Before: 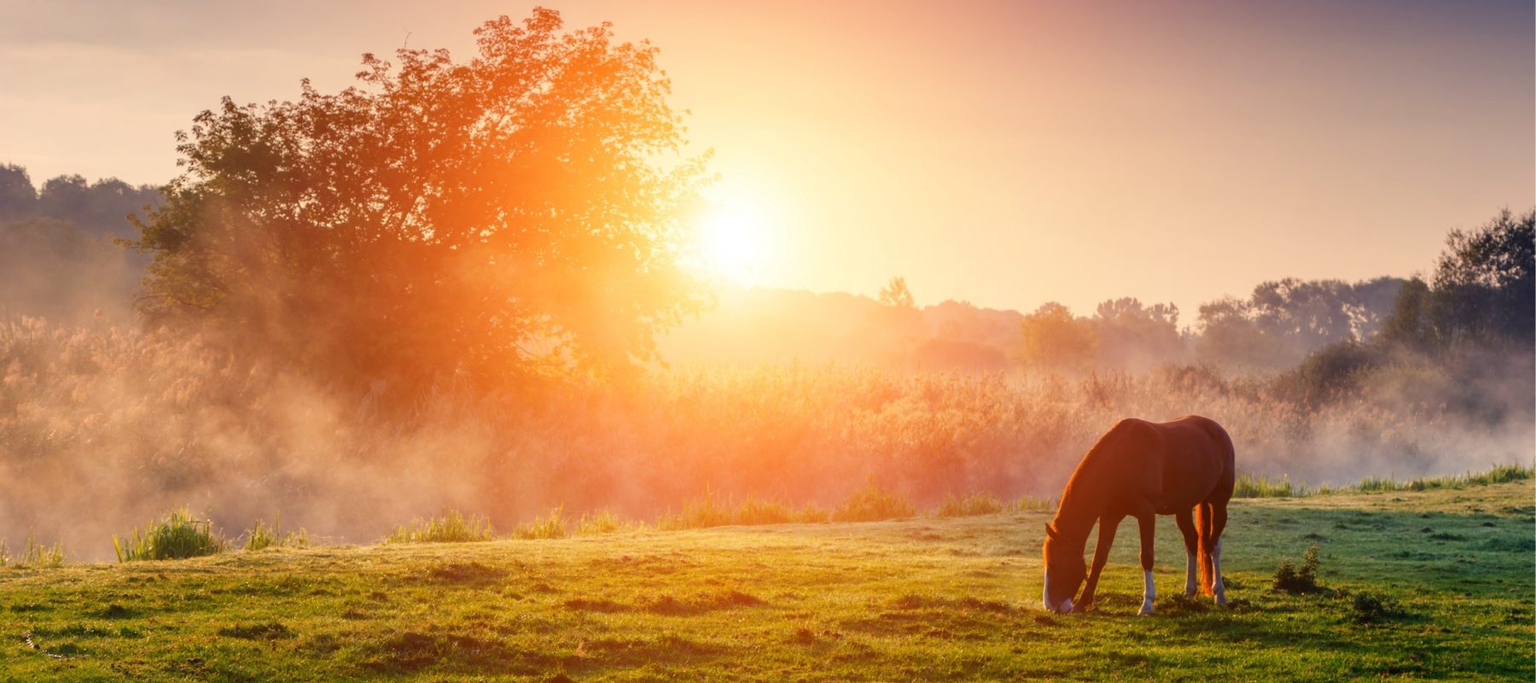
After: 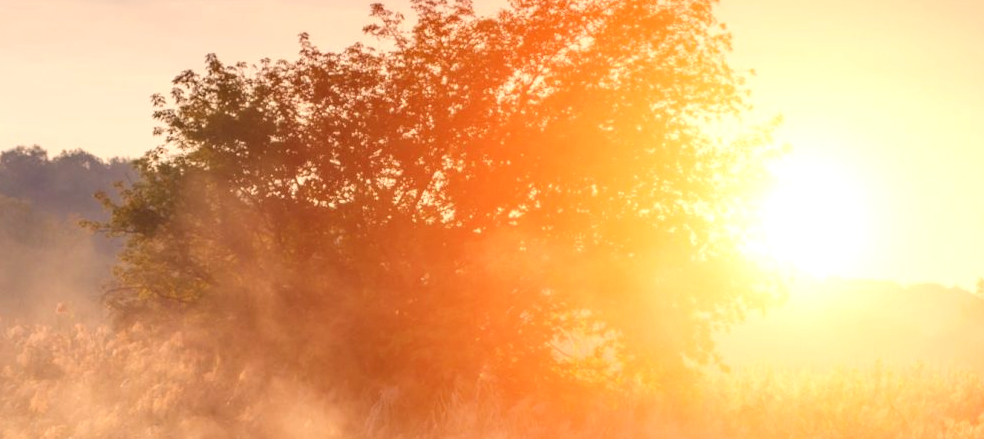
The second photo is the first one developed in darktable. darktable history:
crop and rotate: left 3.047%, top 7.509%, right 42.236%, bottom 37.598%
contrast brightness saturation: contrast 0.08, saturation 0.02
exposure: exposure 0.3 EV, compensate highlight preservation false
